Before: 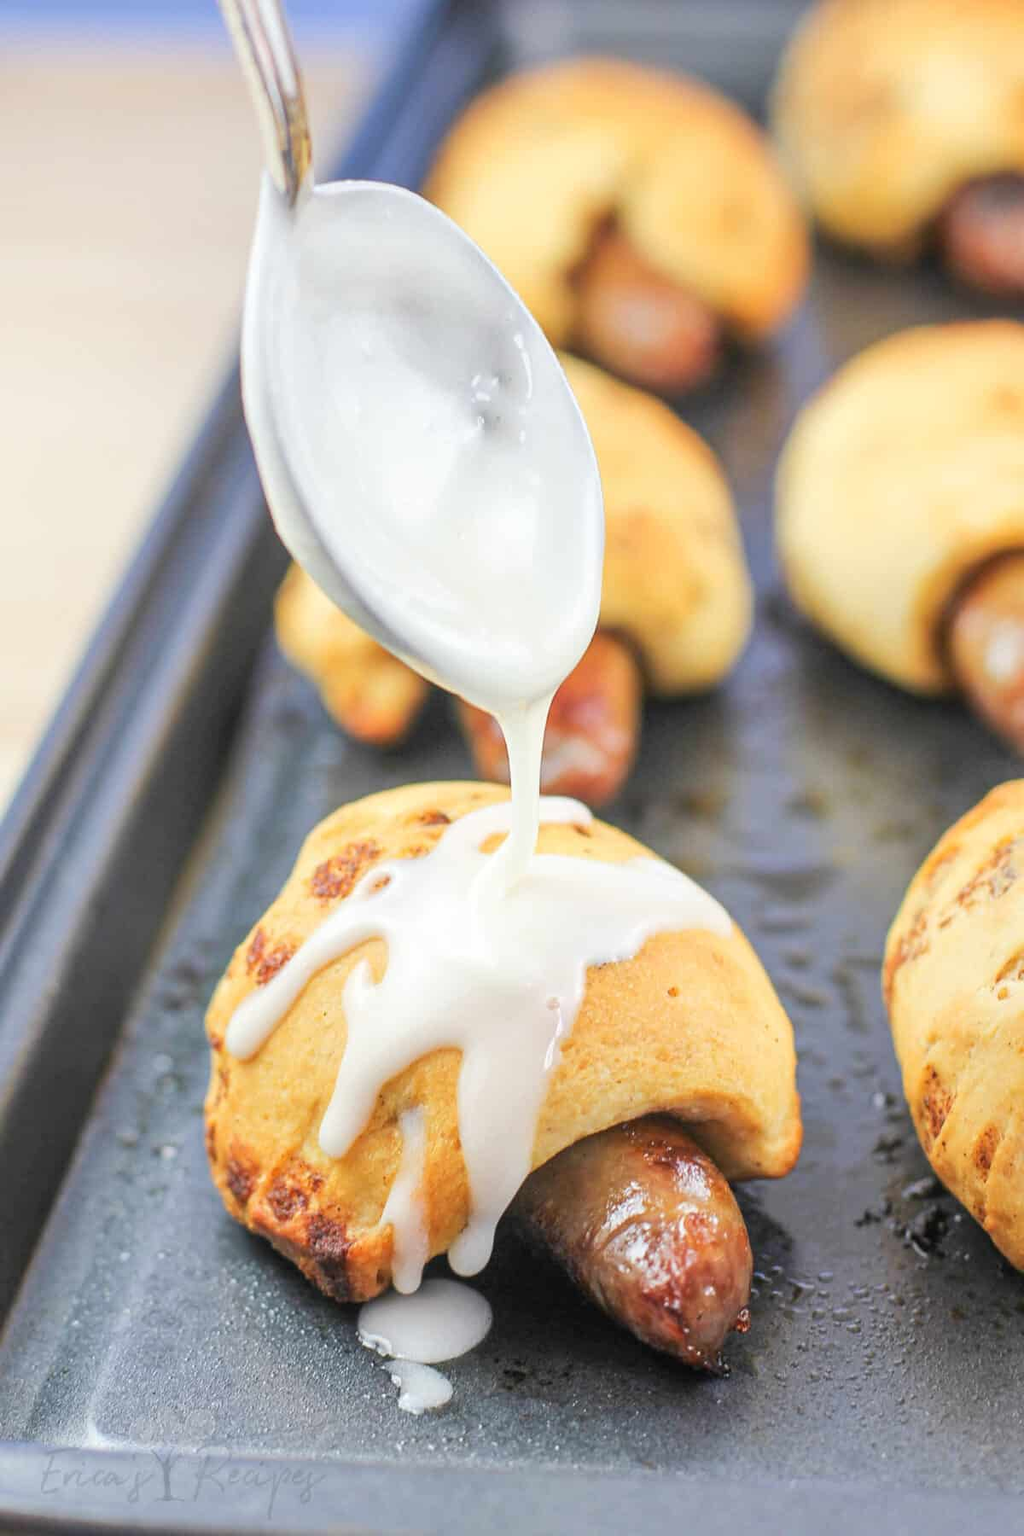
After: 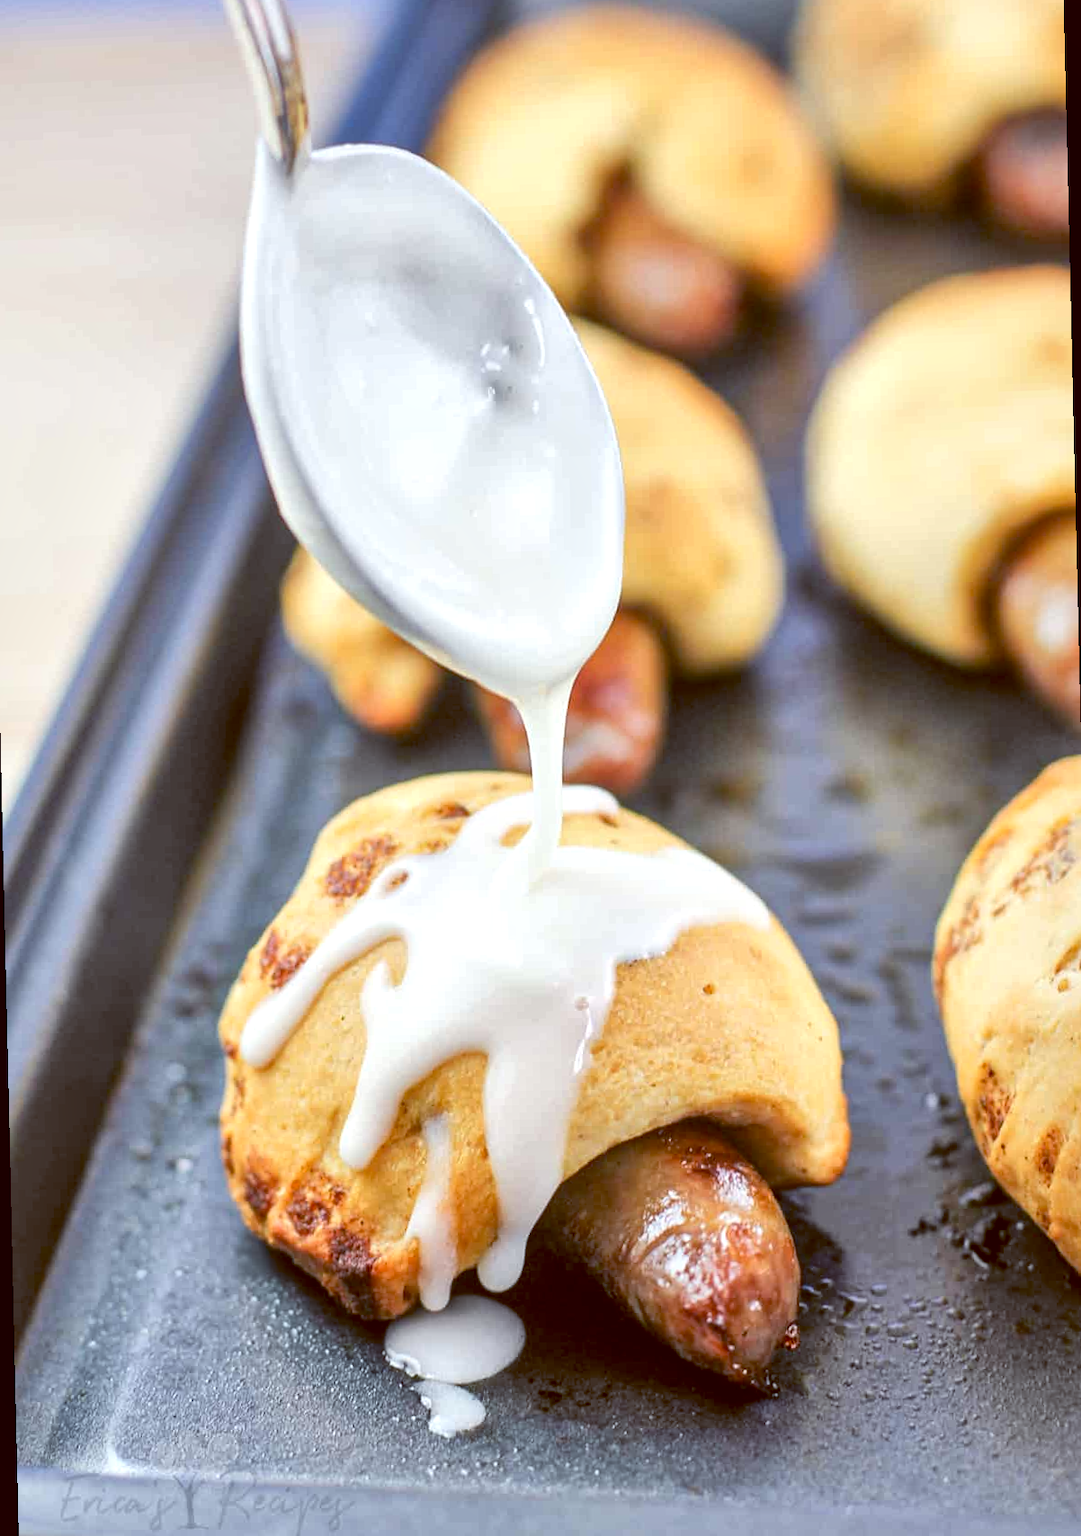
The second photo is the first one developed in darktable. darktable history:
color balance: lift [1, 1.015, 1.004, 0.985], gamma [1, 0.958, 0.971, 1.042], gain [1, 0.956, 0.977, 1.044]
local contrast: mode bilateral grid, contrast 25, coarseness 60, detail 151%, midtone range 0.2
rotate and perspective: rotation -1.32°, lens shift (horizontal) -0.031, crop left 0.015, crop right 0.985, crop top 0.047, crop bottom 0.982
